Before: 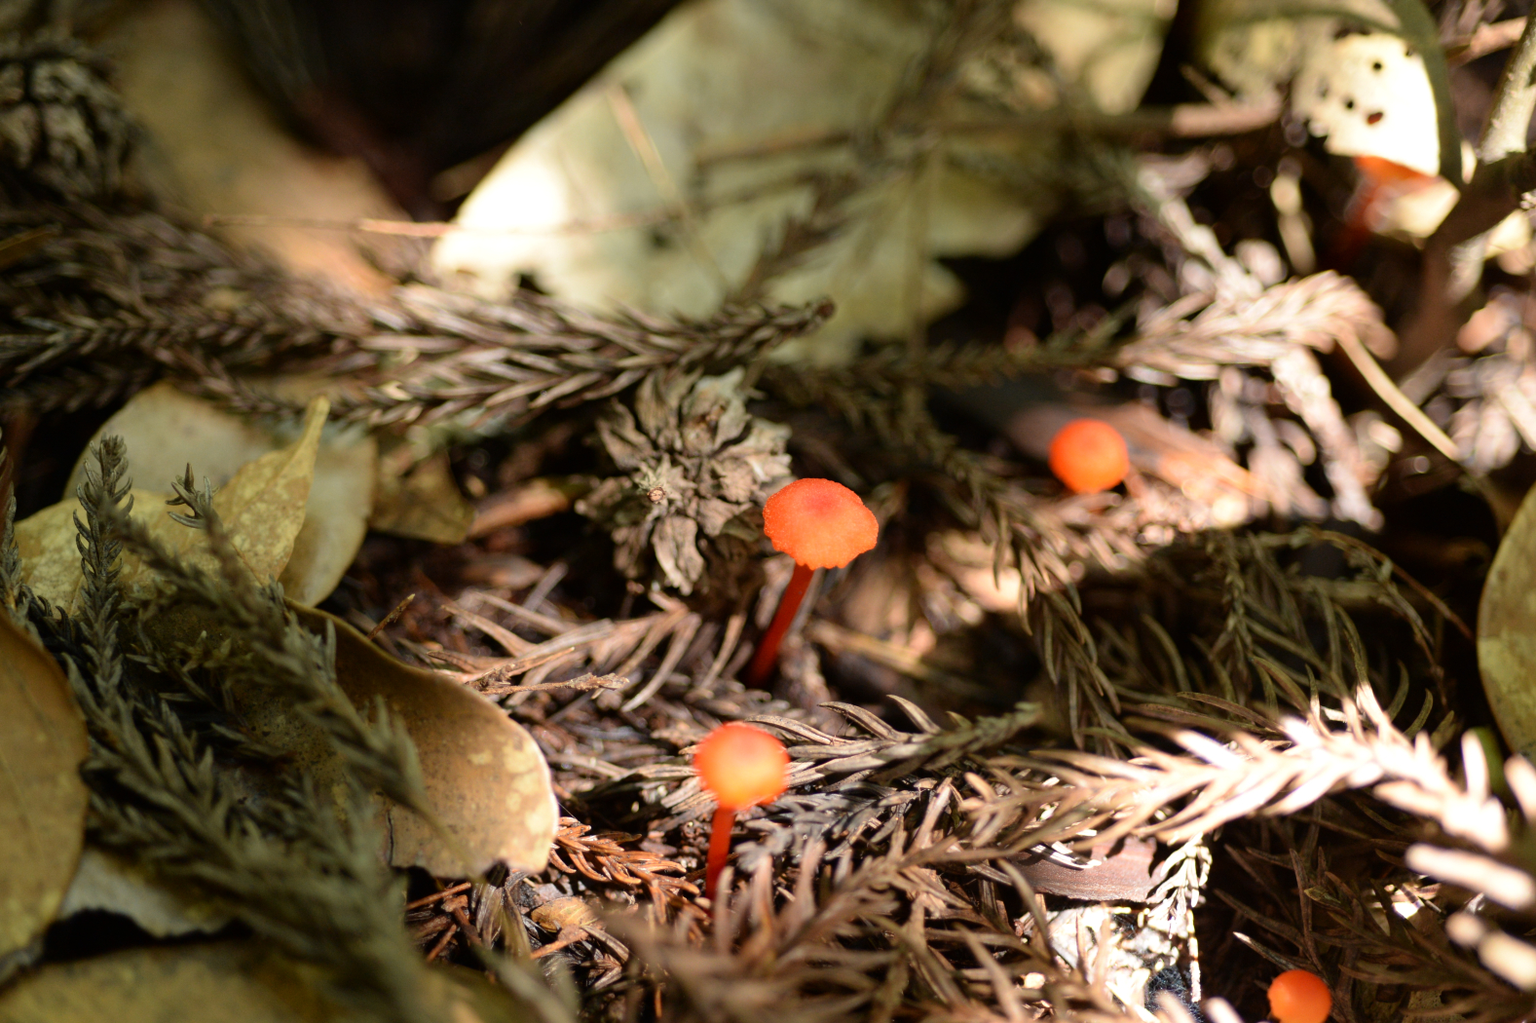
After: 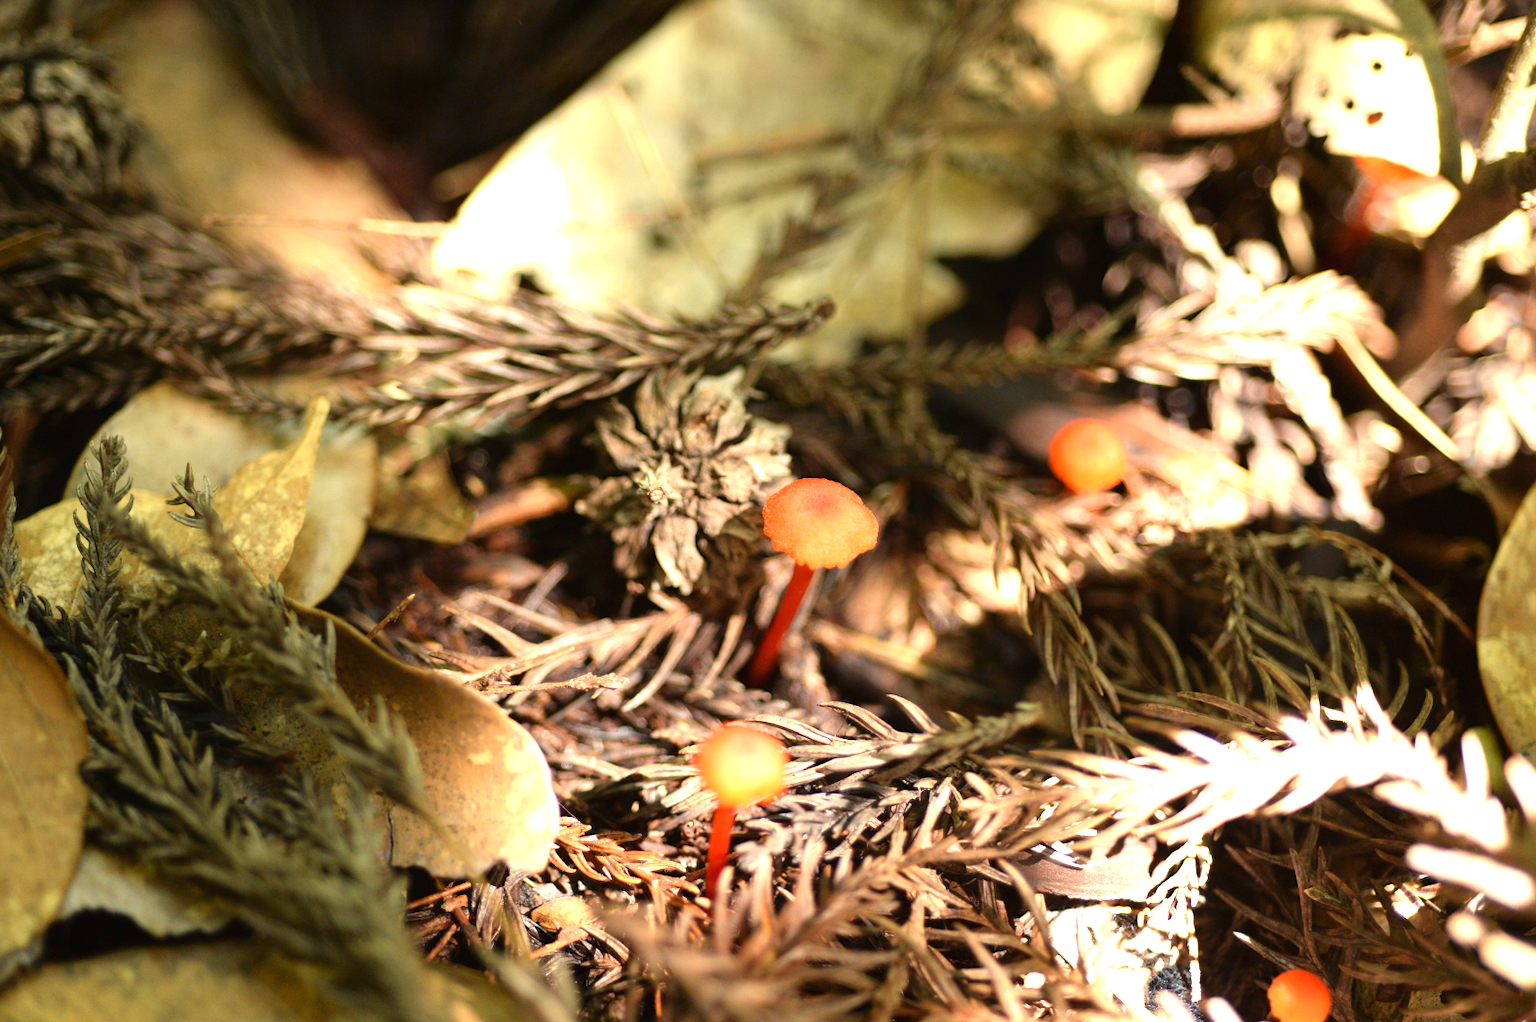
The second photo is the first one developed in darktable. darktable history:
local contrast: mode bilateral grid, contrast 100, coarseness 100, detail 91%, midtone range 0.2
white balance: red 1.045, blue 0.932
exposure: black level correction 0, exposure 1 EV, compensate exposure bias true, compensate highlight preservation false
